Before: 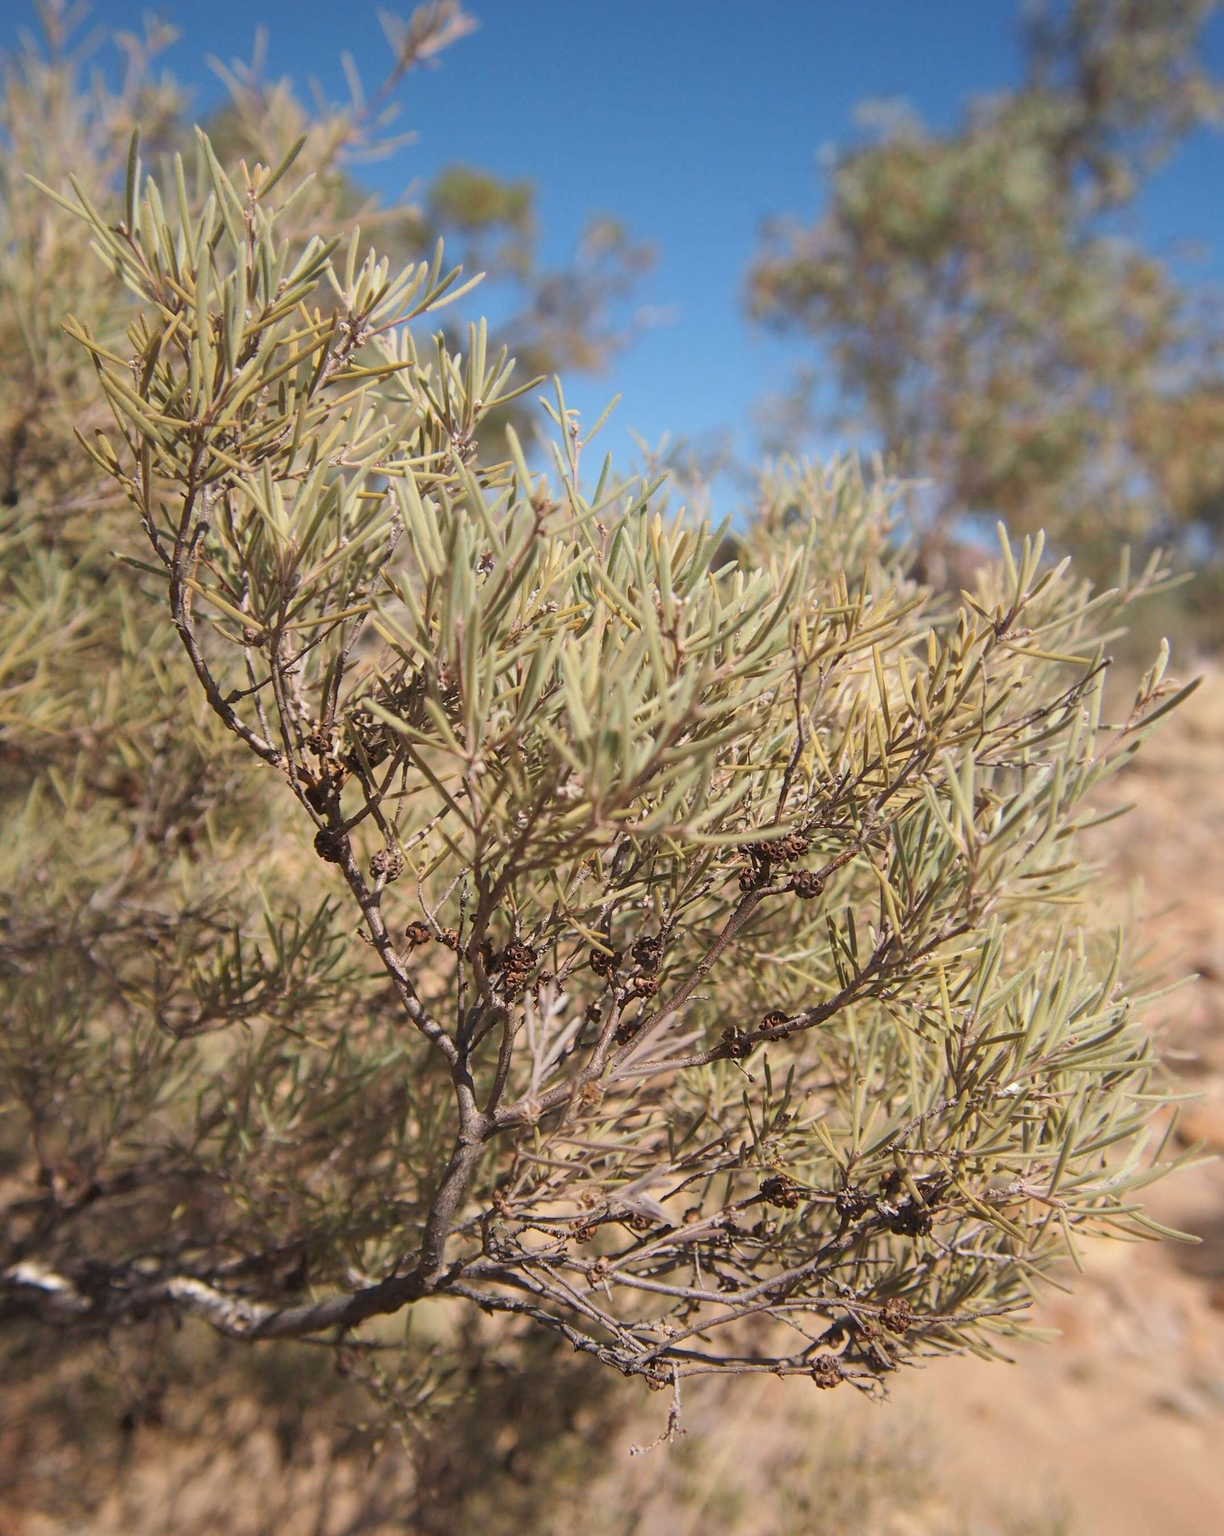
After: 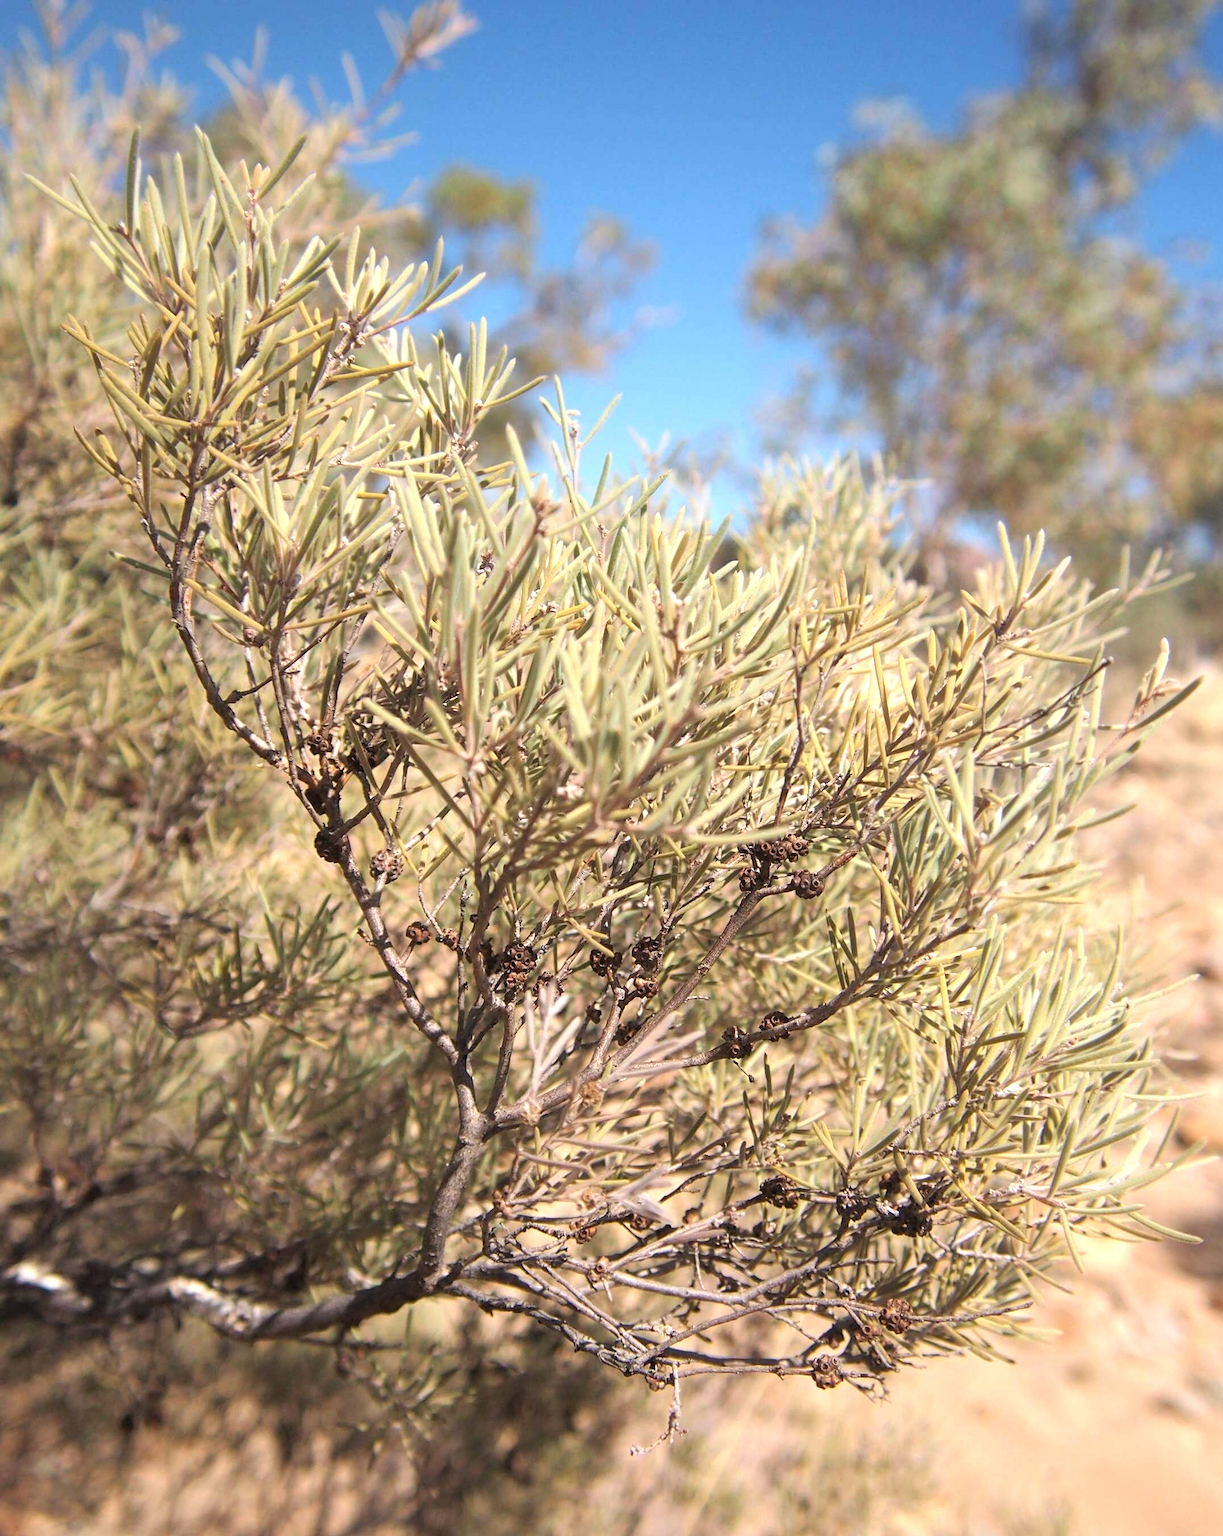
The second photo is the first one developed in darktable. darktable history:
tone equalizer: -8 EV -0.746 EV, -7 EV -0.669 EV, -6 EV -0.598 EV, -5 EV -0.395 EV, -3 EV 0.368 EV, -2 EV 0.6 EV, -1 EV 0.689 EV, +0 EV 0.745 EV
